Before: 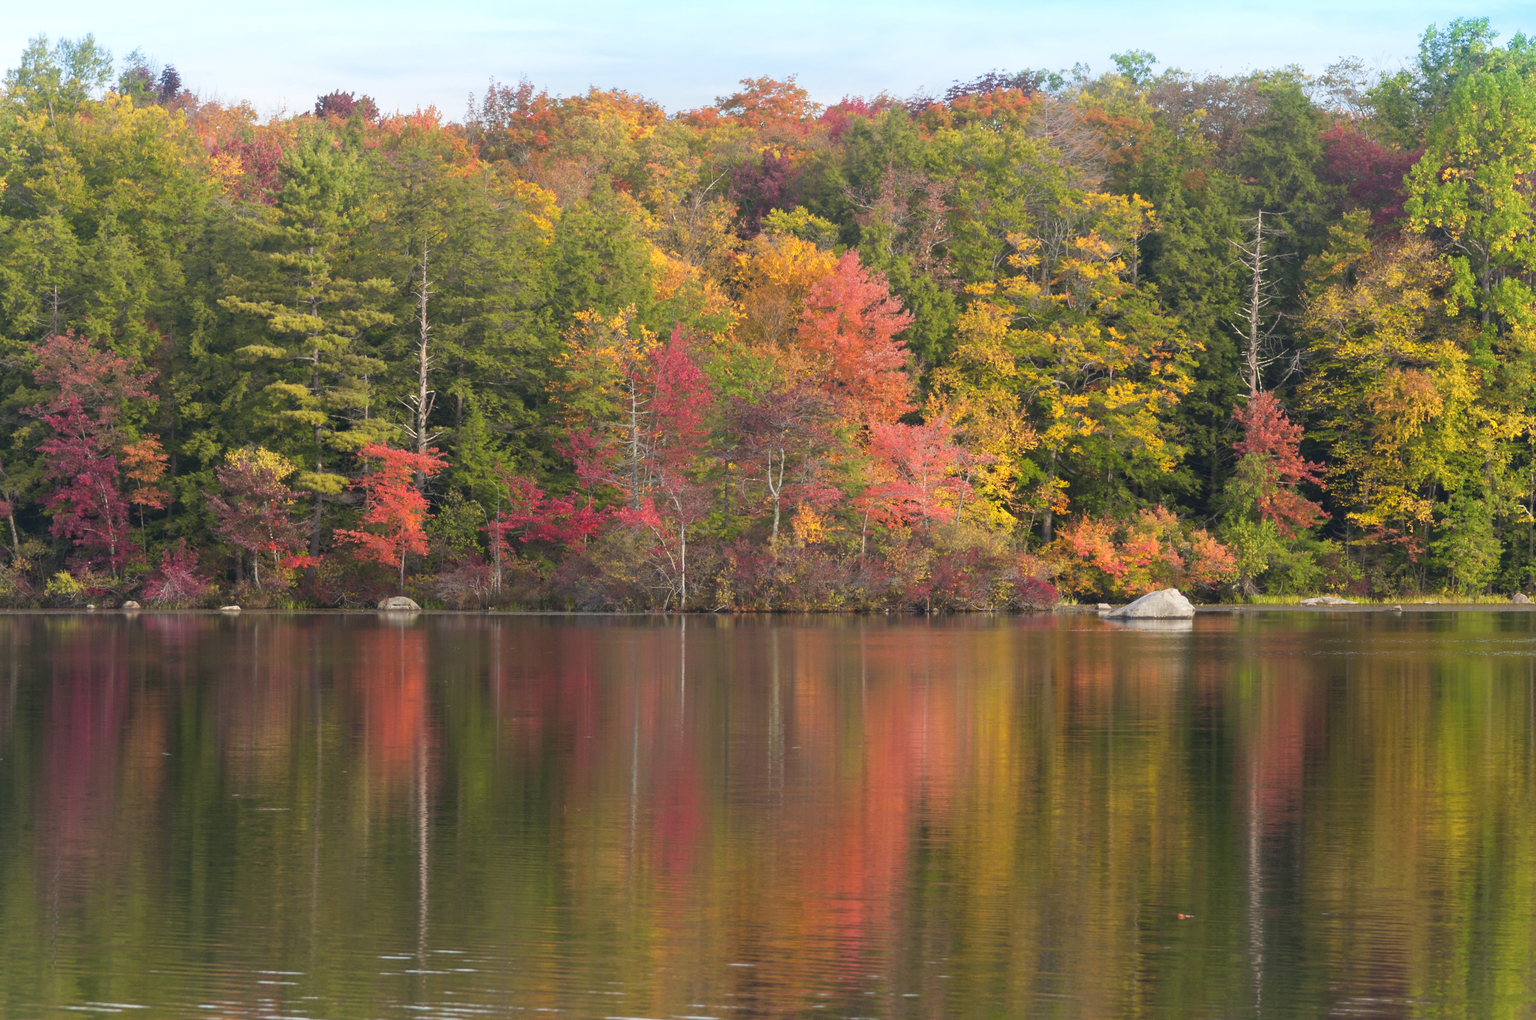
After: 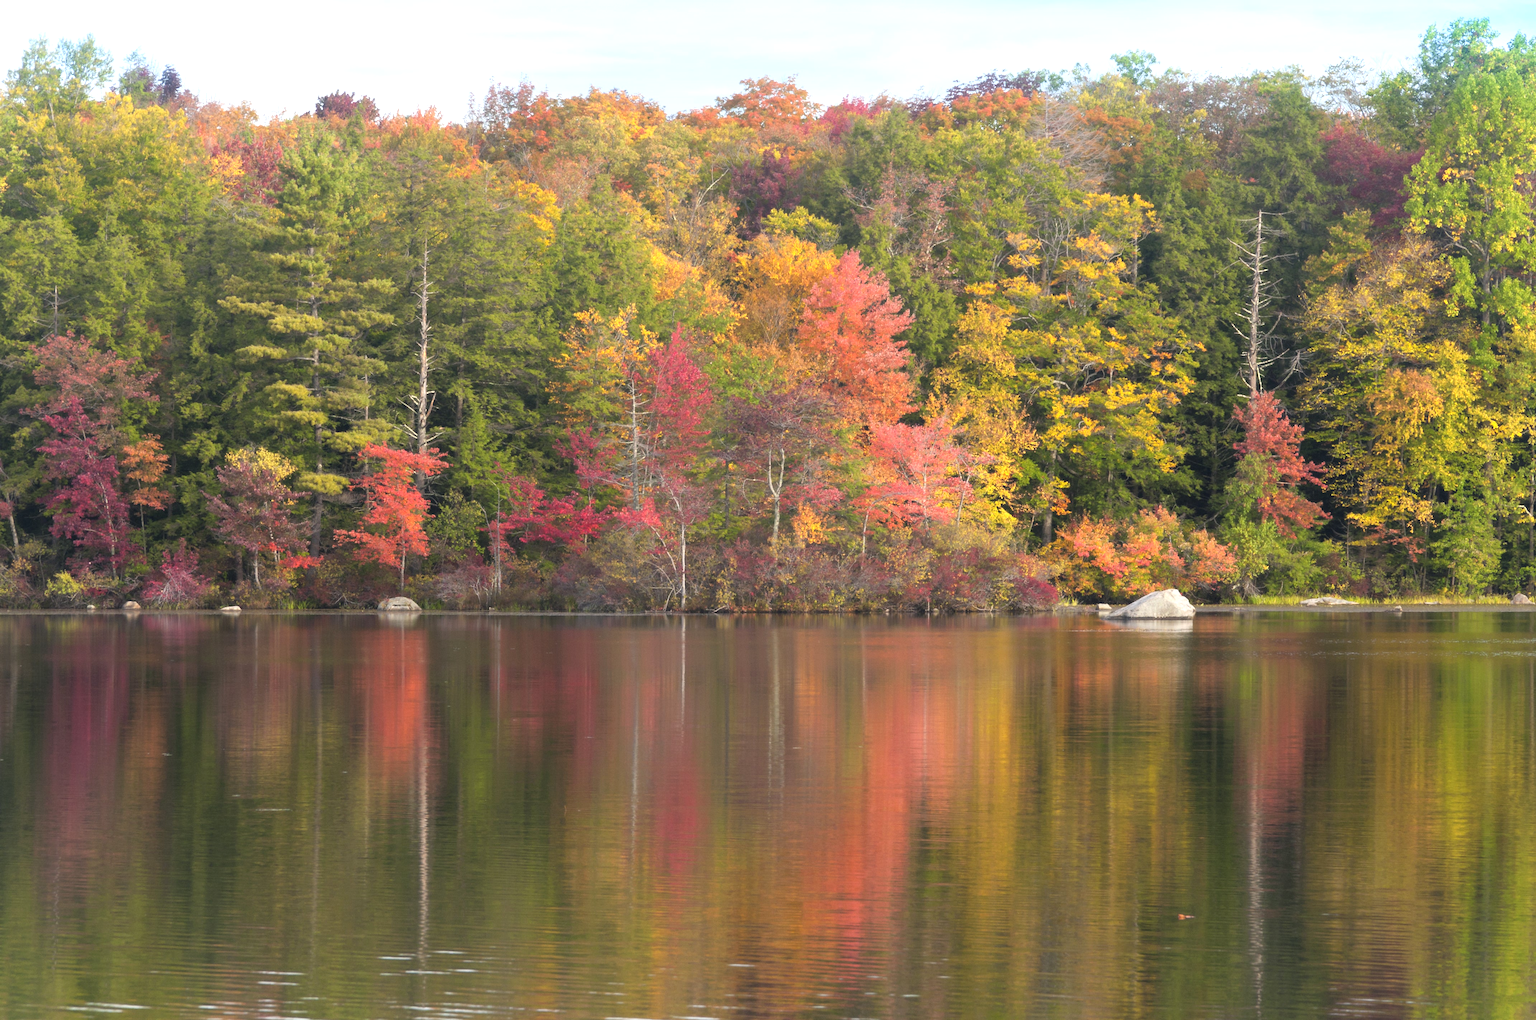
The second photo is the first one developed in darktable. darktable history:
tone equalizer: -8 EV -0.381 EV, -7 EV -0.424 EV, -6 EV -0.319 EV, -5 EV -0.256 EV, -3 EV 0.25 EV, -2 EV 0.344 EV, -1 EV 0.405 EV, +0 EV 0.393 EV
haze removal: strength -0.047, compatibility mode true, adaptive false
